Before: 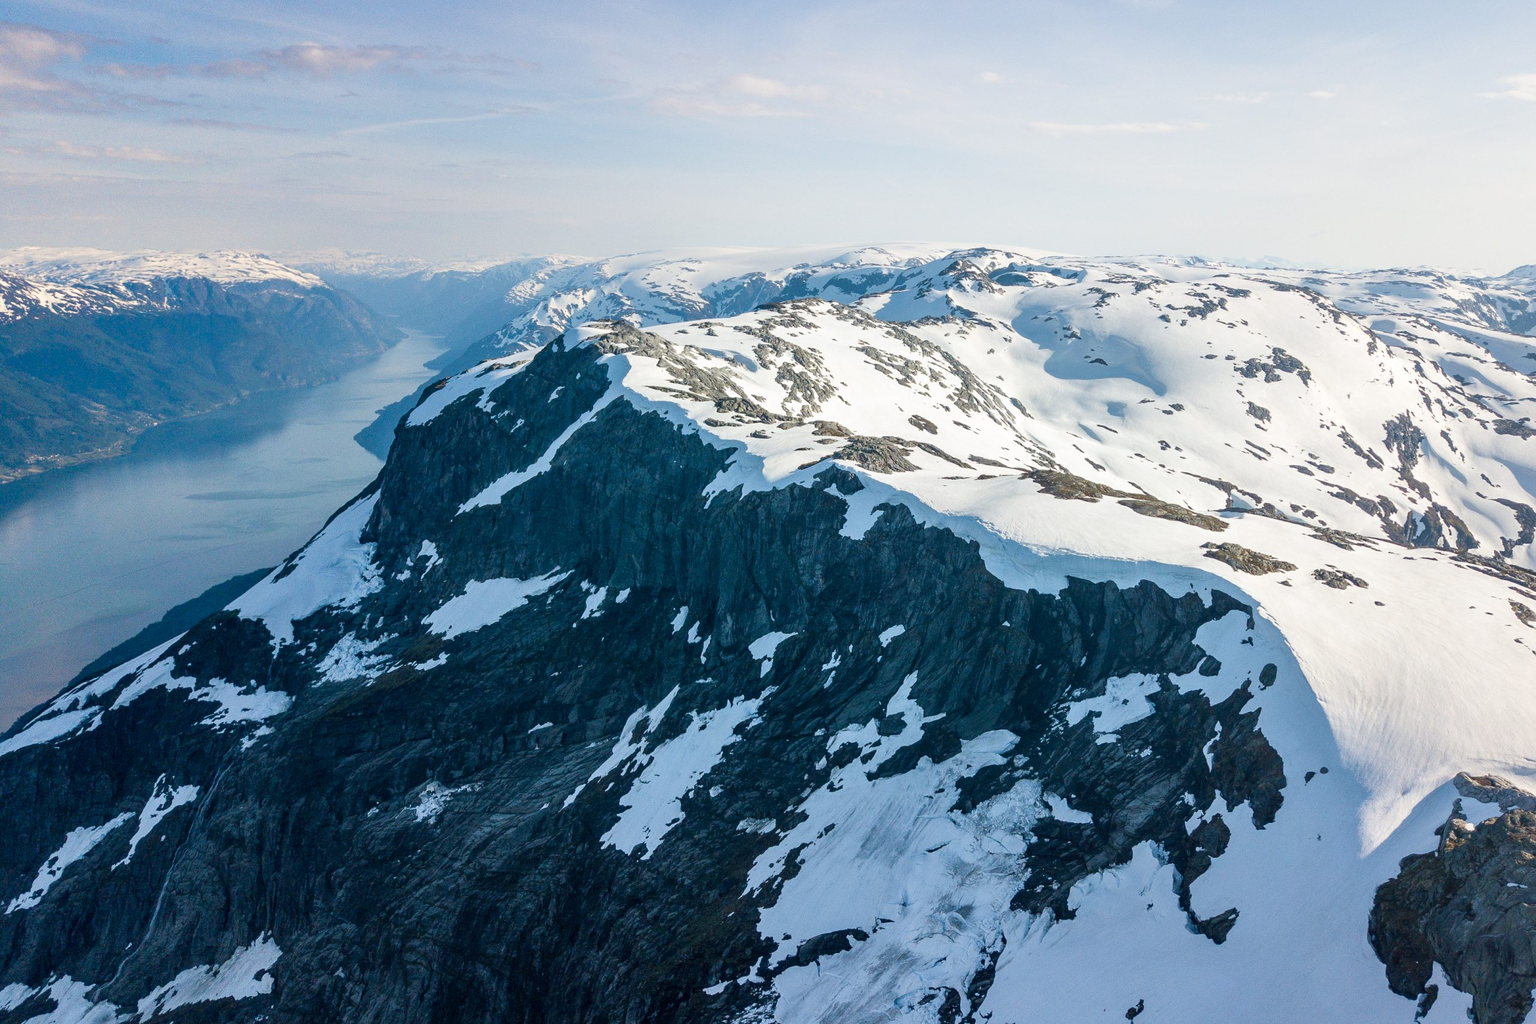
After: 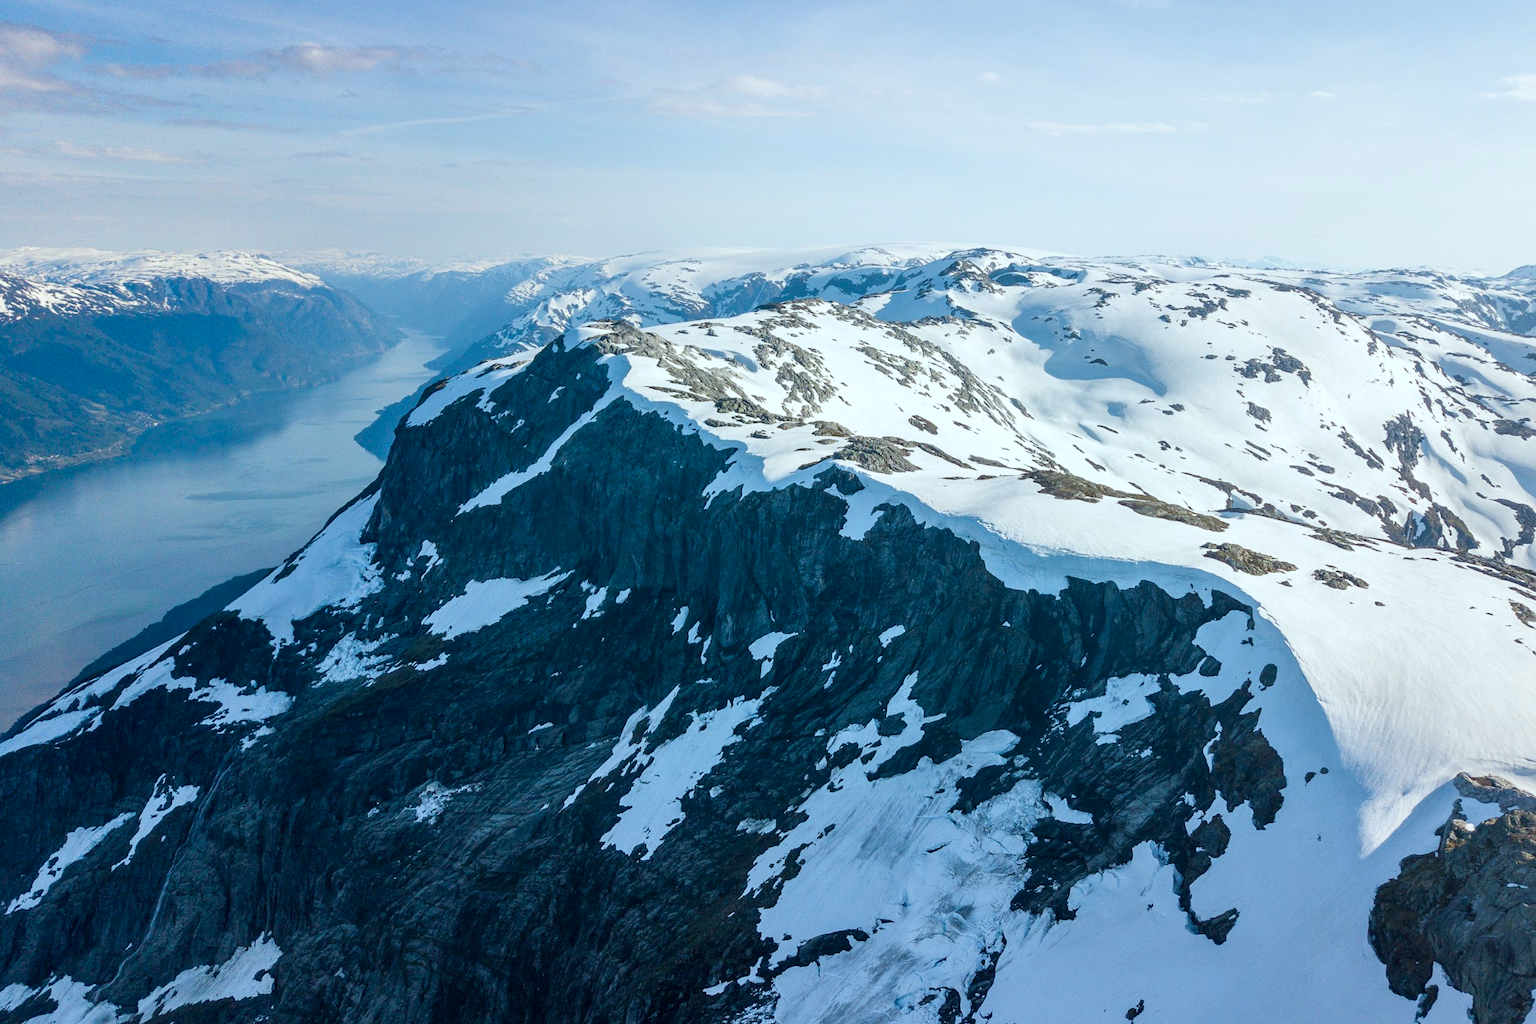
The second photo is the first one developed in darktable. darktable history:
color calibration: illuminant Planckian (black body), adaptation linear Bradford (ICC v4), x 0.364, y 0.367, temperature 4416.28 K
